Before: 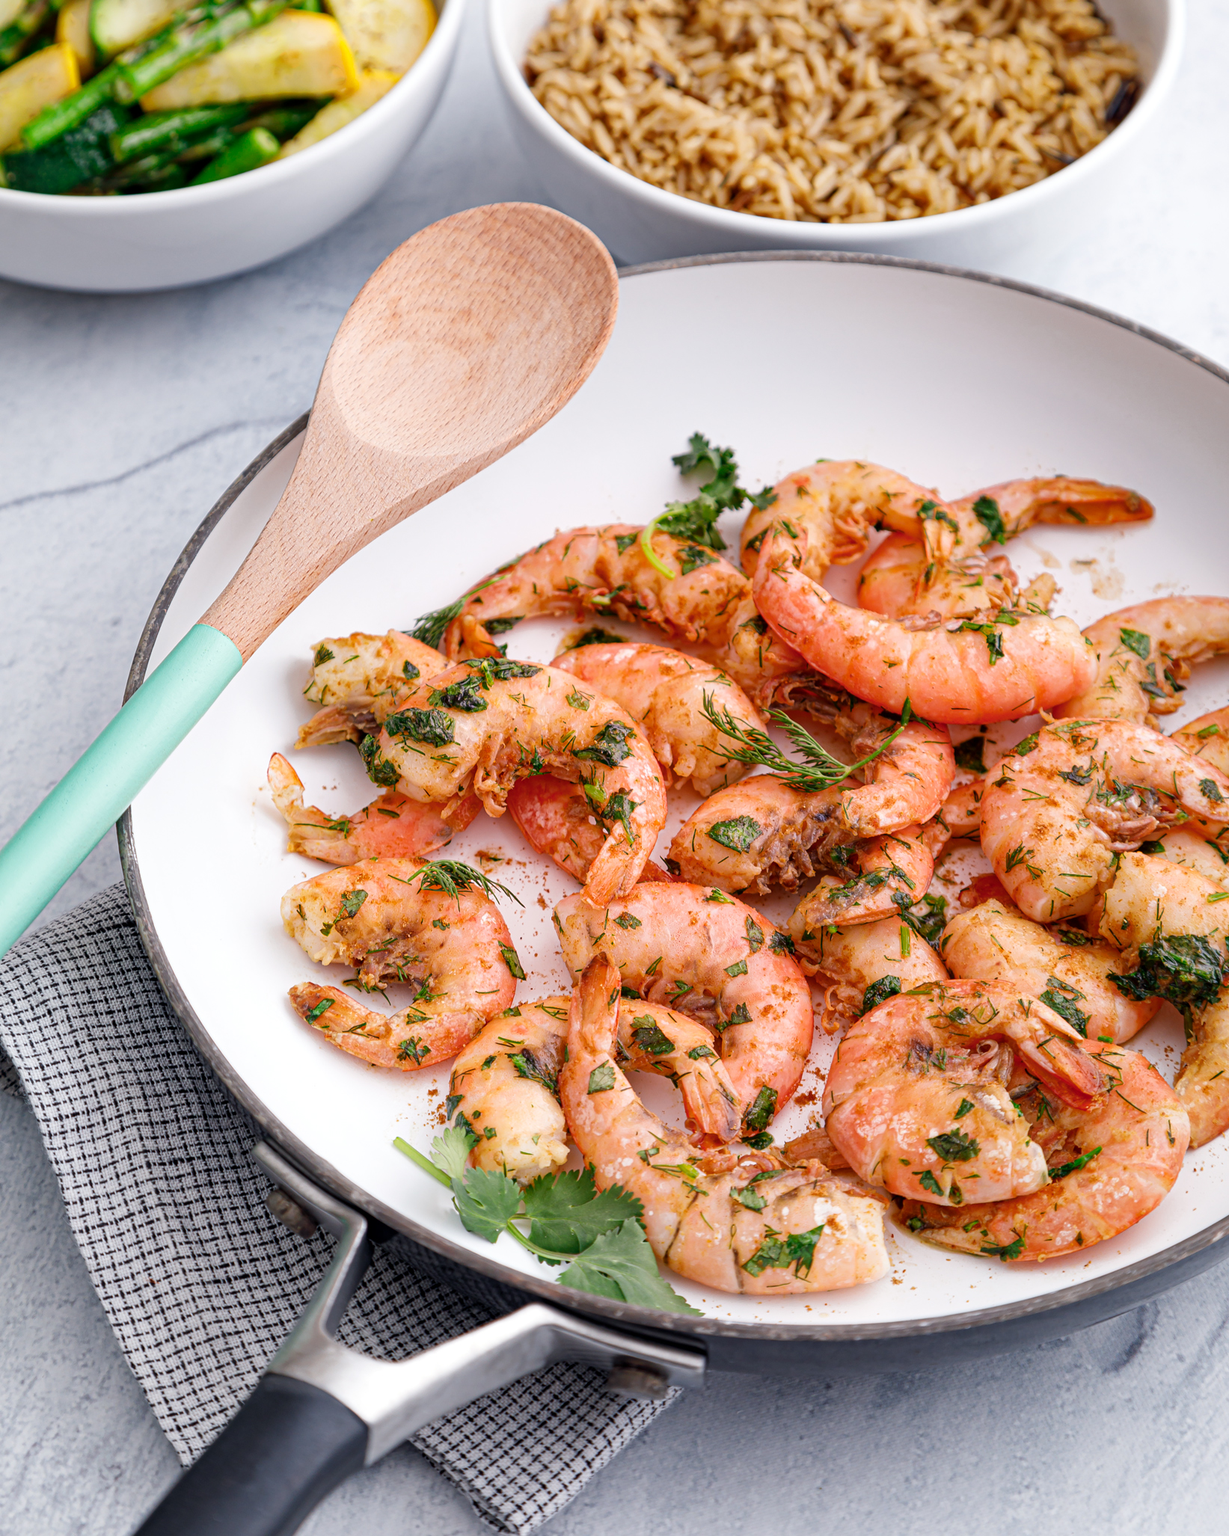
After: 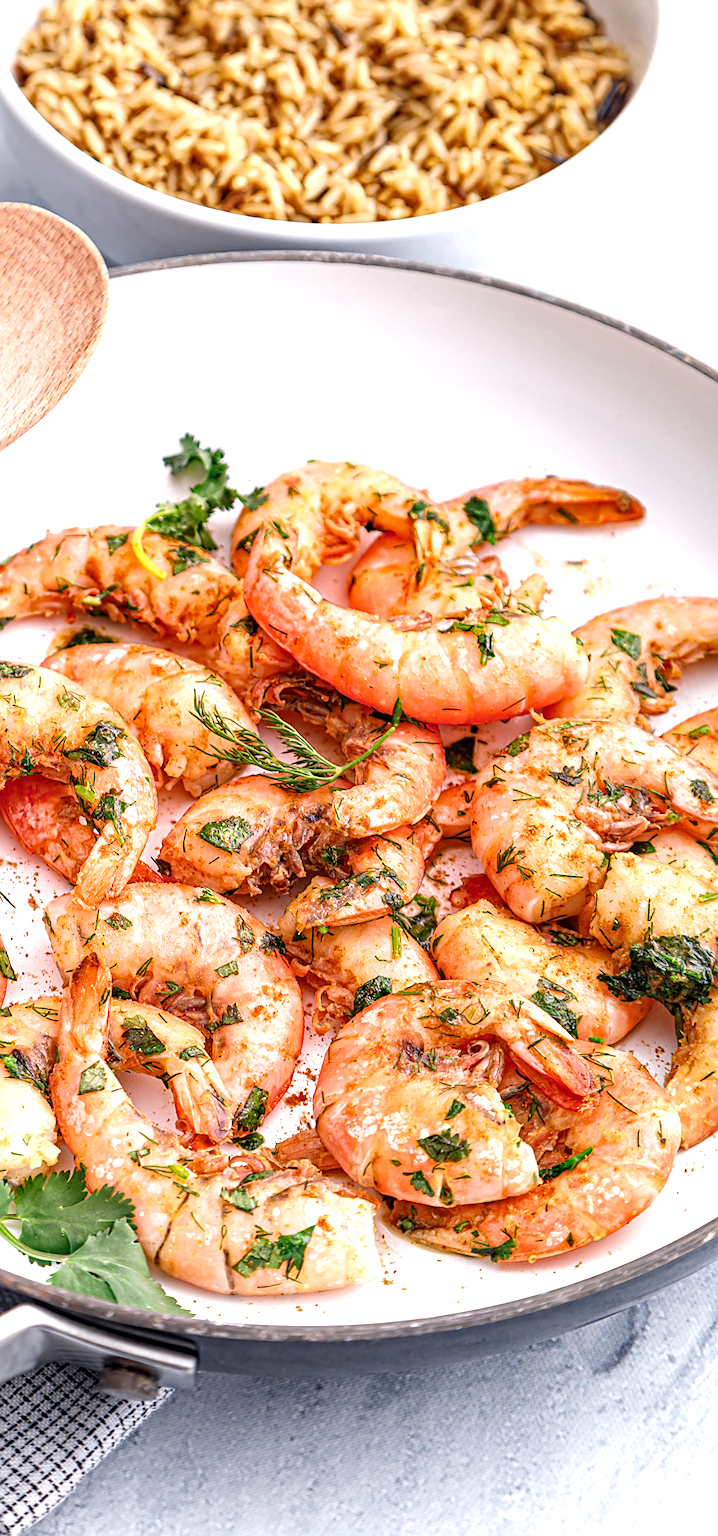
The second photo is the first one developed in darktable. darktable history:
sharpen: on, module defaults
exposure: exposure 0.67 EV, compensate highlight preservation false
local contrast: on, module defaults
crop: left 41.501%
